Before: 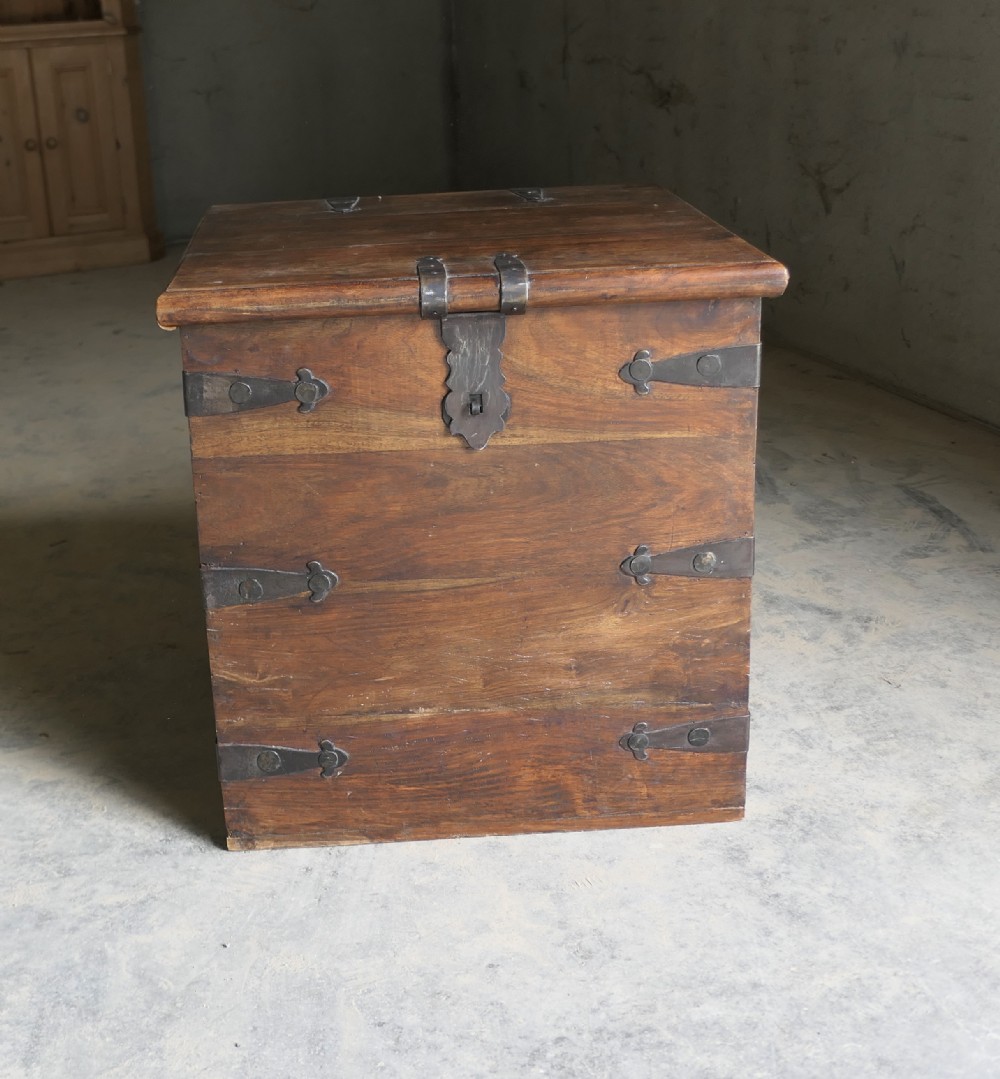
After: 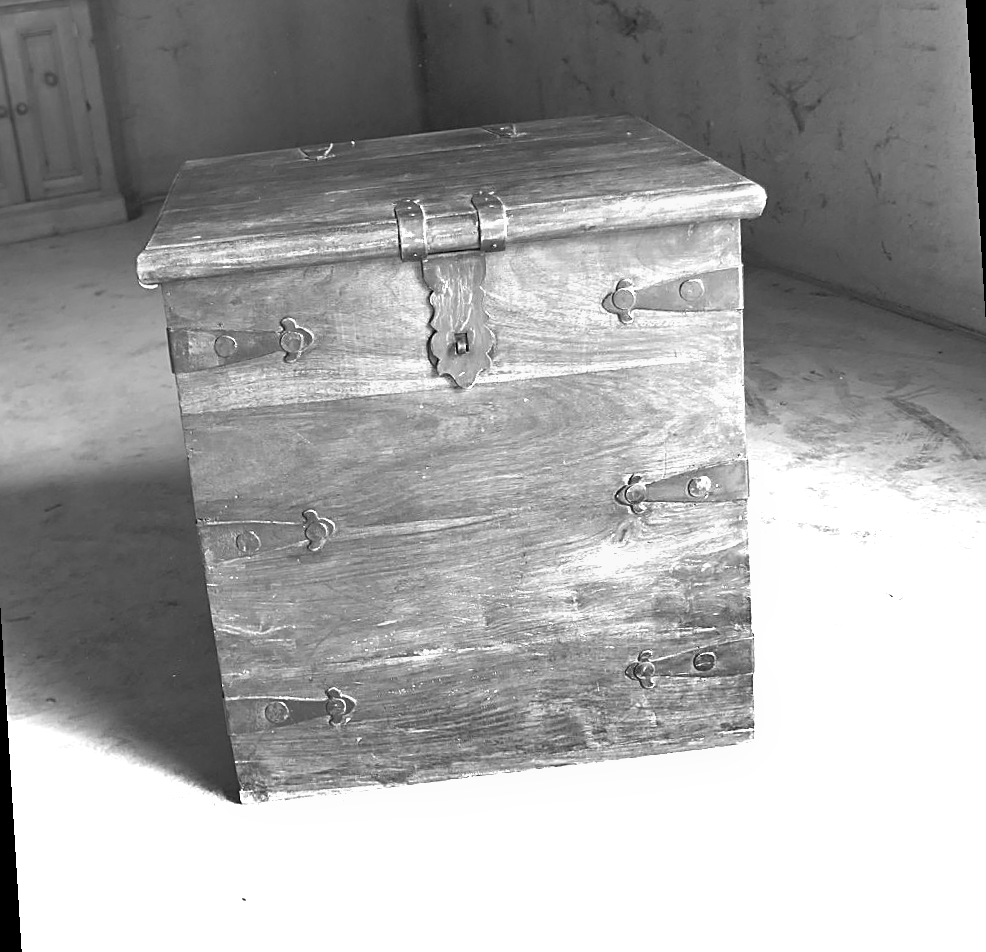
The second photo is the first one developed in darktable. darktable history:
shadows and highlights: low approximation 0.01, soften with gaussian
rotate and perspective: rotation -3.52°, crop left 0.036, crop right 0.964, crop top 0.081, crop bottom 0.919
exposure: exposure 1.223 EV, compensate highlight preservation false
monochrome: on, module defaults
color balance rgb: linear chroma grading › shadows 10%, linear chroma grading › highlights 10%, linear chroma grading › global chroma 15%, linear chroma grading › mid-tones 15%, perceptual saturation grading › global saturation 40%, perceptual saturation grading › highlights -25%, perceptual saturation grading › mid-tones 35%, perceptual saturation grading › shadows 35%, perceptual brilliance grading › global brilliance 11.29%, global vibrance 11.29%
sharpen: on, module defaults
